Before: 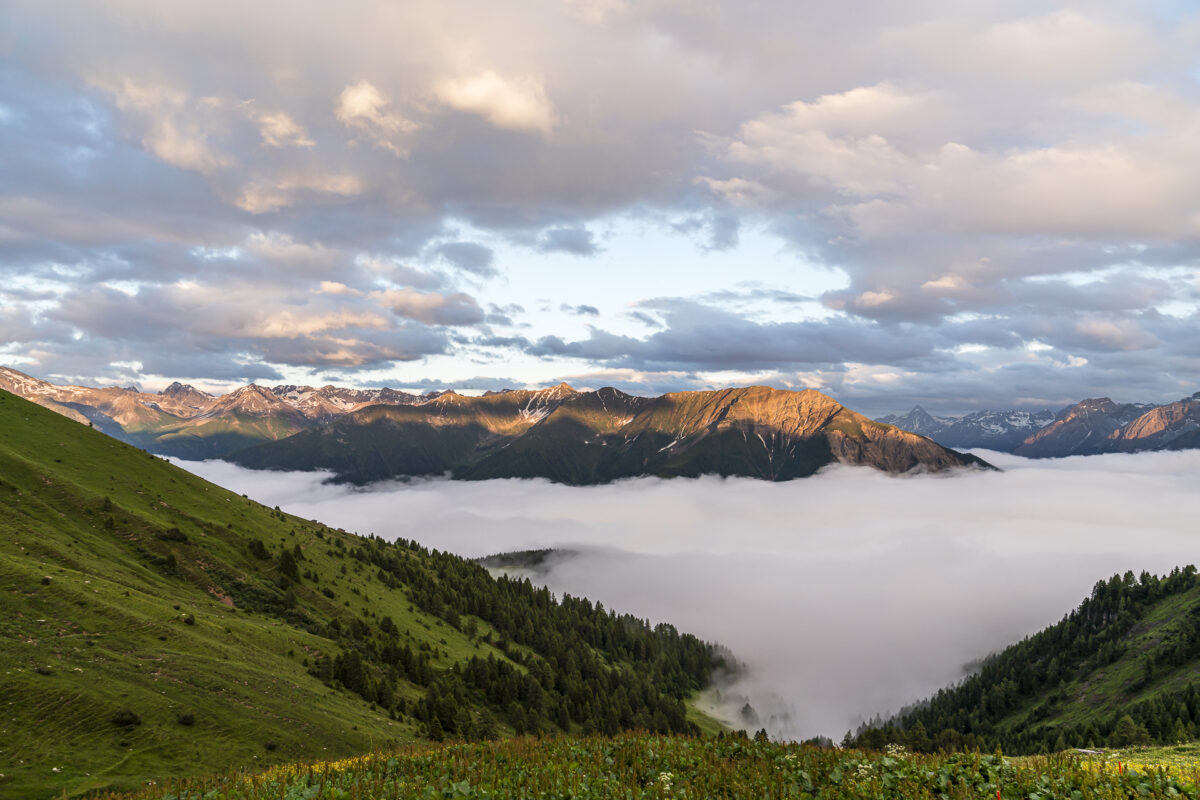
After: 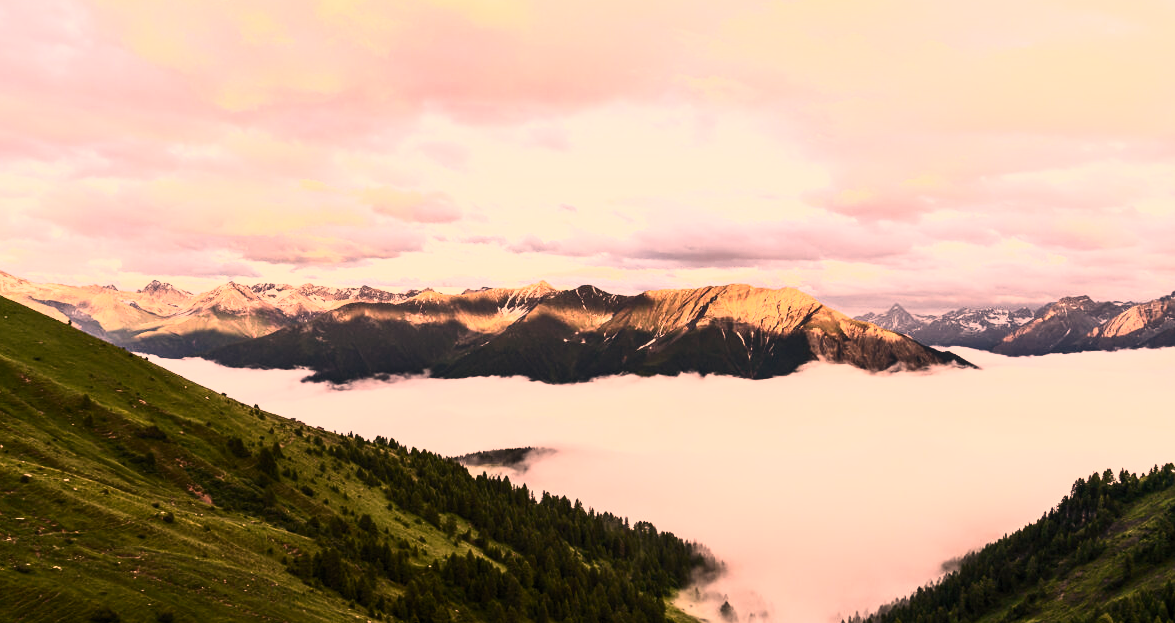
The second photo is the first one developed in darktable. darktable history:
crop and rotate: left 1.814%, top 12.818%, right 0.25%, bottom 9.225%
tone equalizer: -8 EV -1.84 EV, -7 EV -1.16 EV, -6 EV -1.62 EV, smoothing diameter 25%, edges refinement/feathering 10, preserve details guided filter
contrast brightness saturation: contrast 0.62, brightness 0.34, saturation 0.14
color correction: highlights a* 40, highlights b* 40, saturation 0.69
